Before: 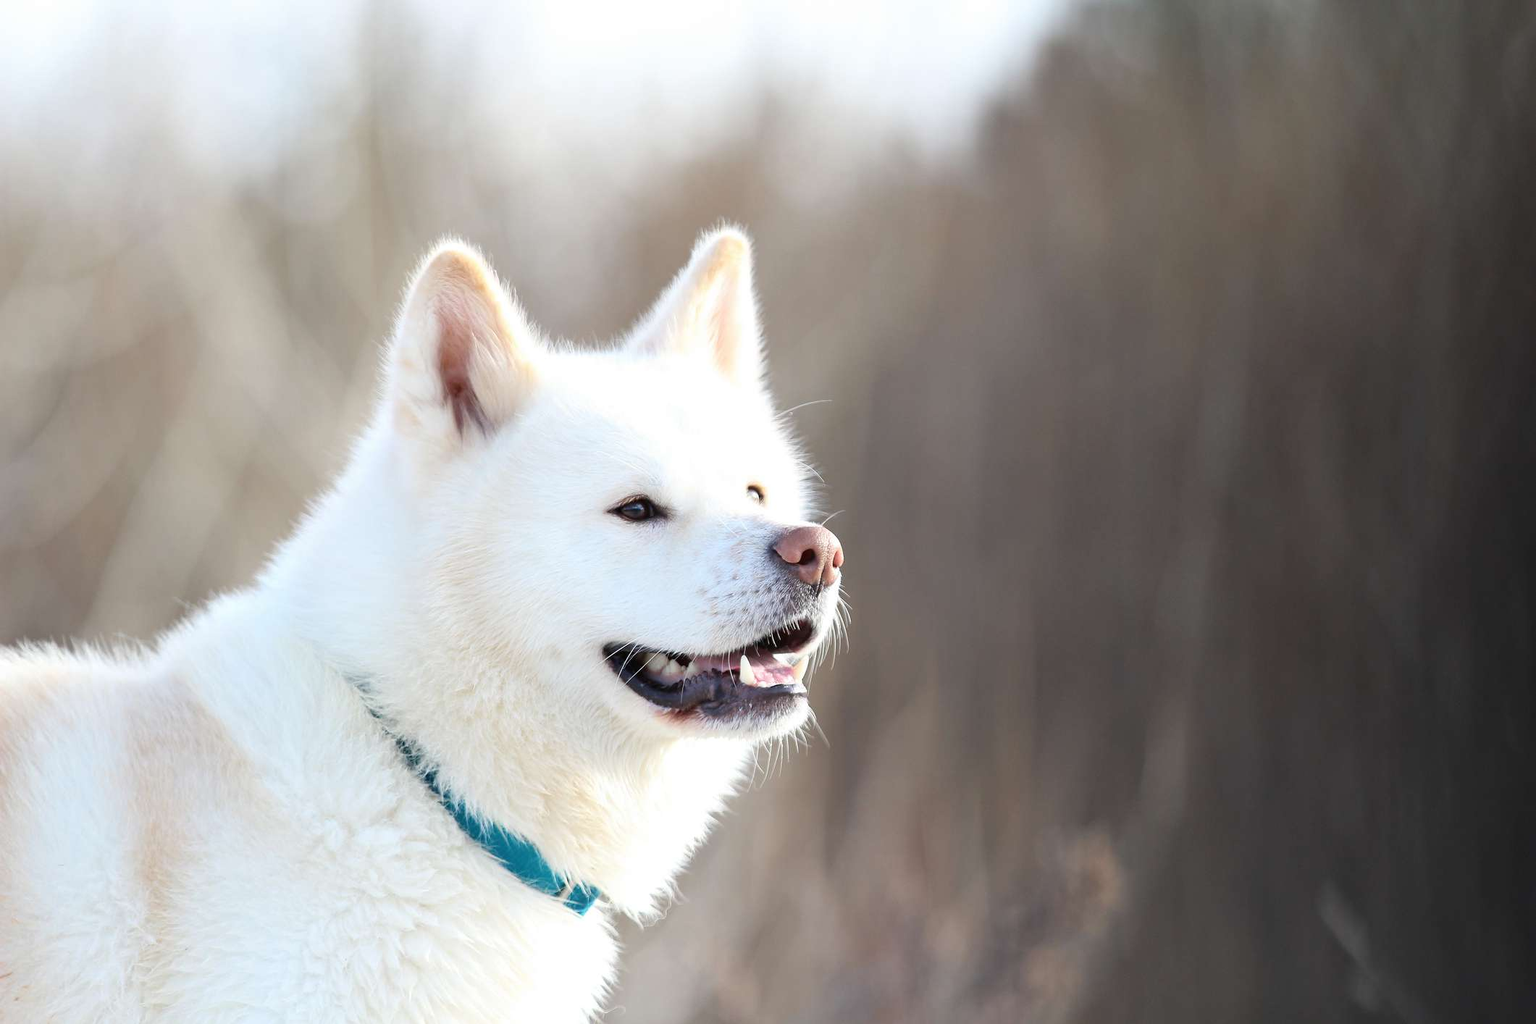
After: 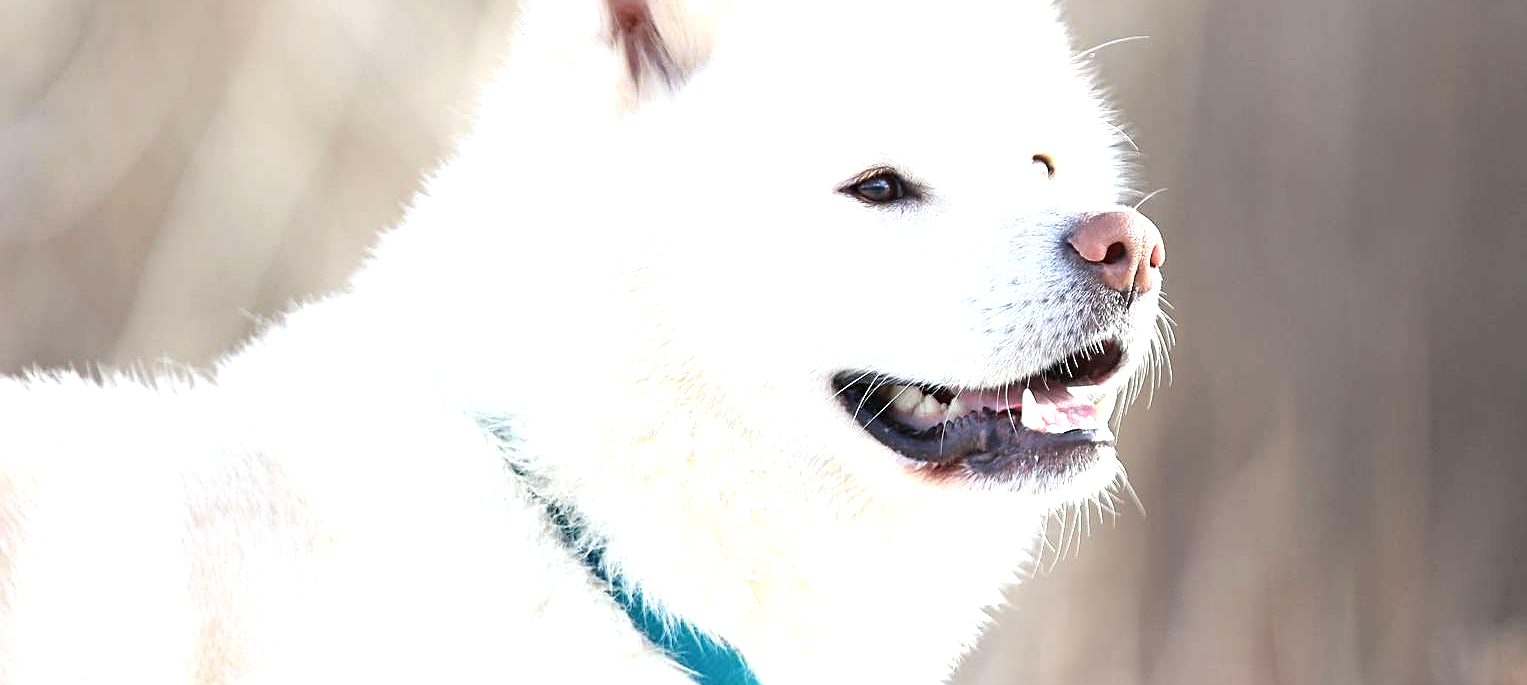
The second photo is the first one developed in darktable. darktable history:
sharpen: on, module defaults
exposure: black level correction 0, exposure 0.7 EV, compensate exposure bias true, compensate highlight preservation false
crop: top 36.498%, right 27.964%, bottom 14.995%
